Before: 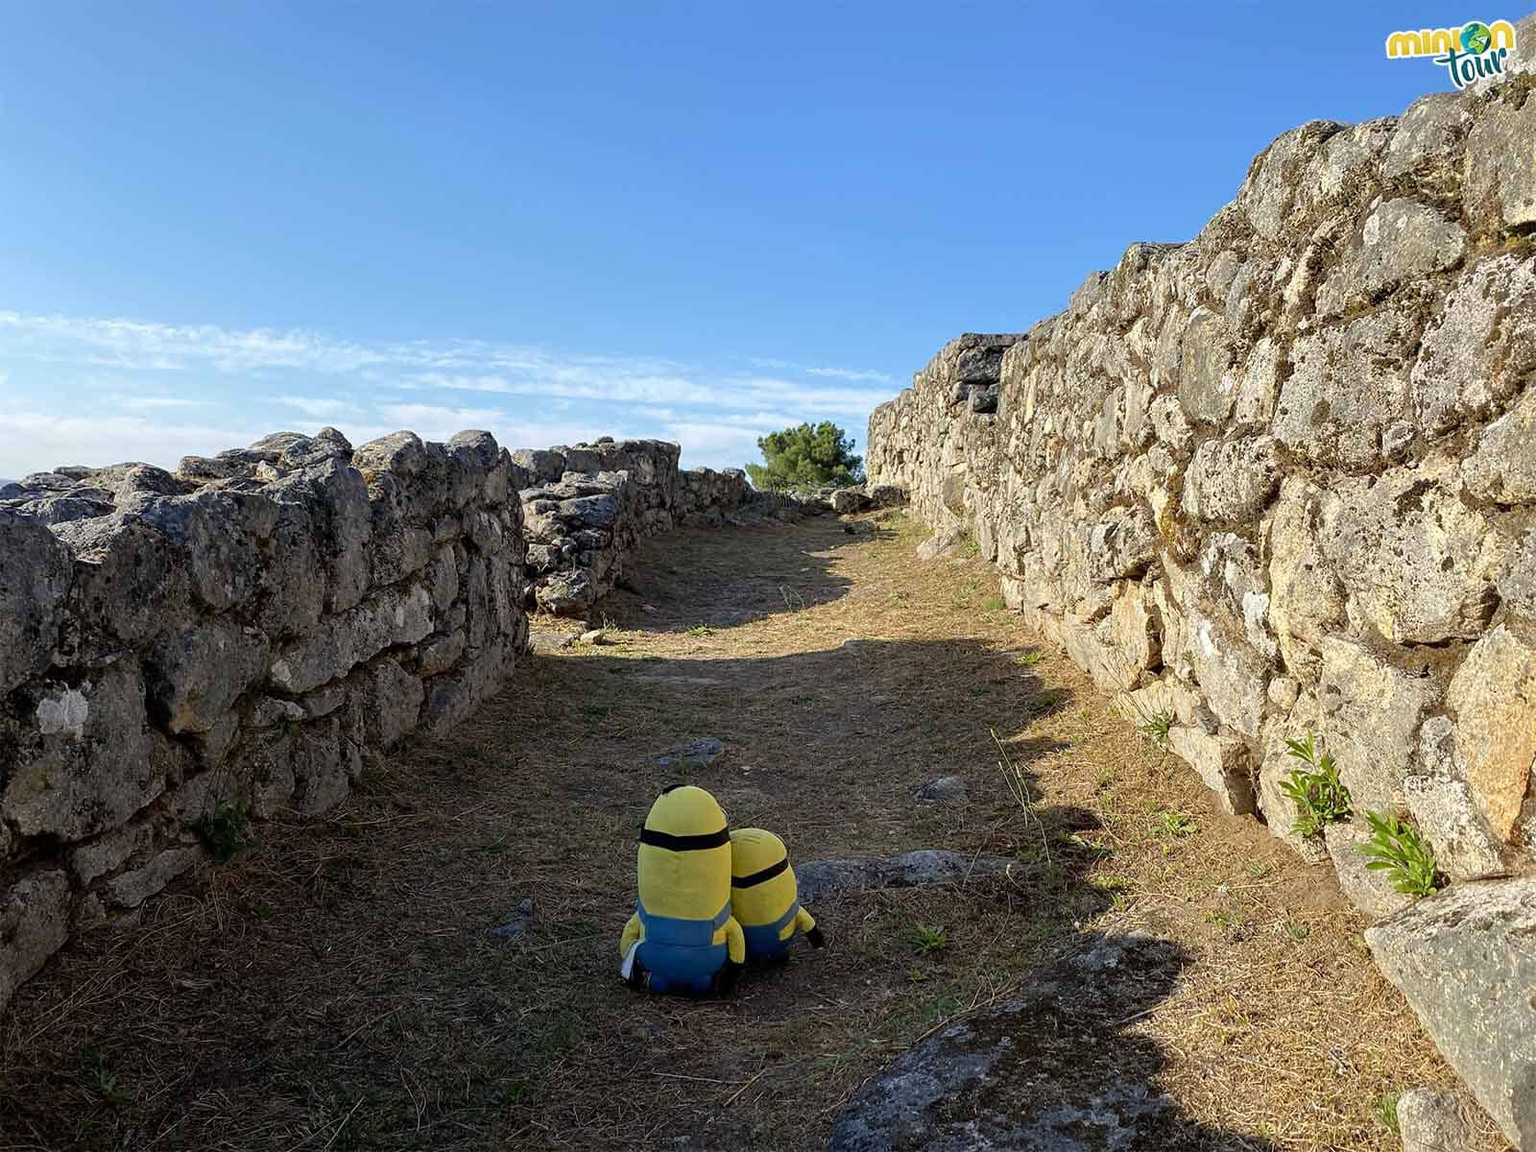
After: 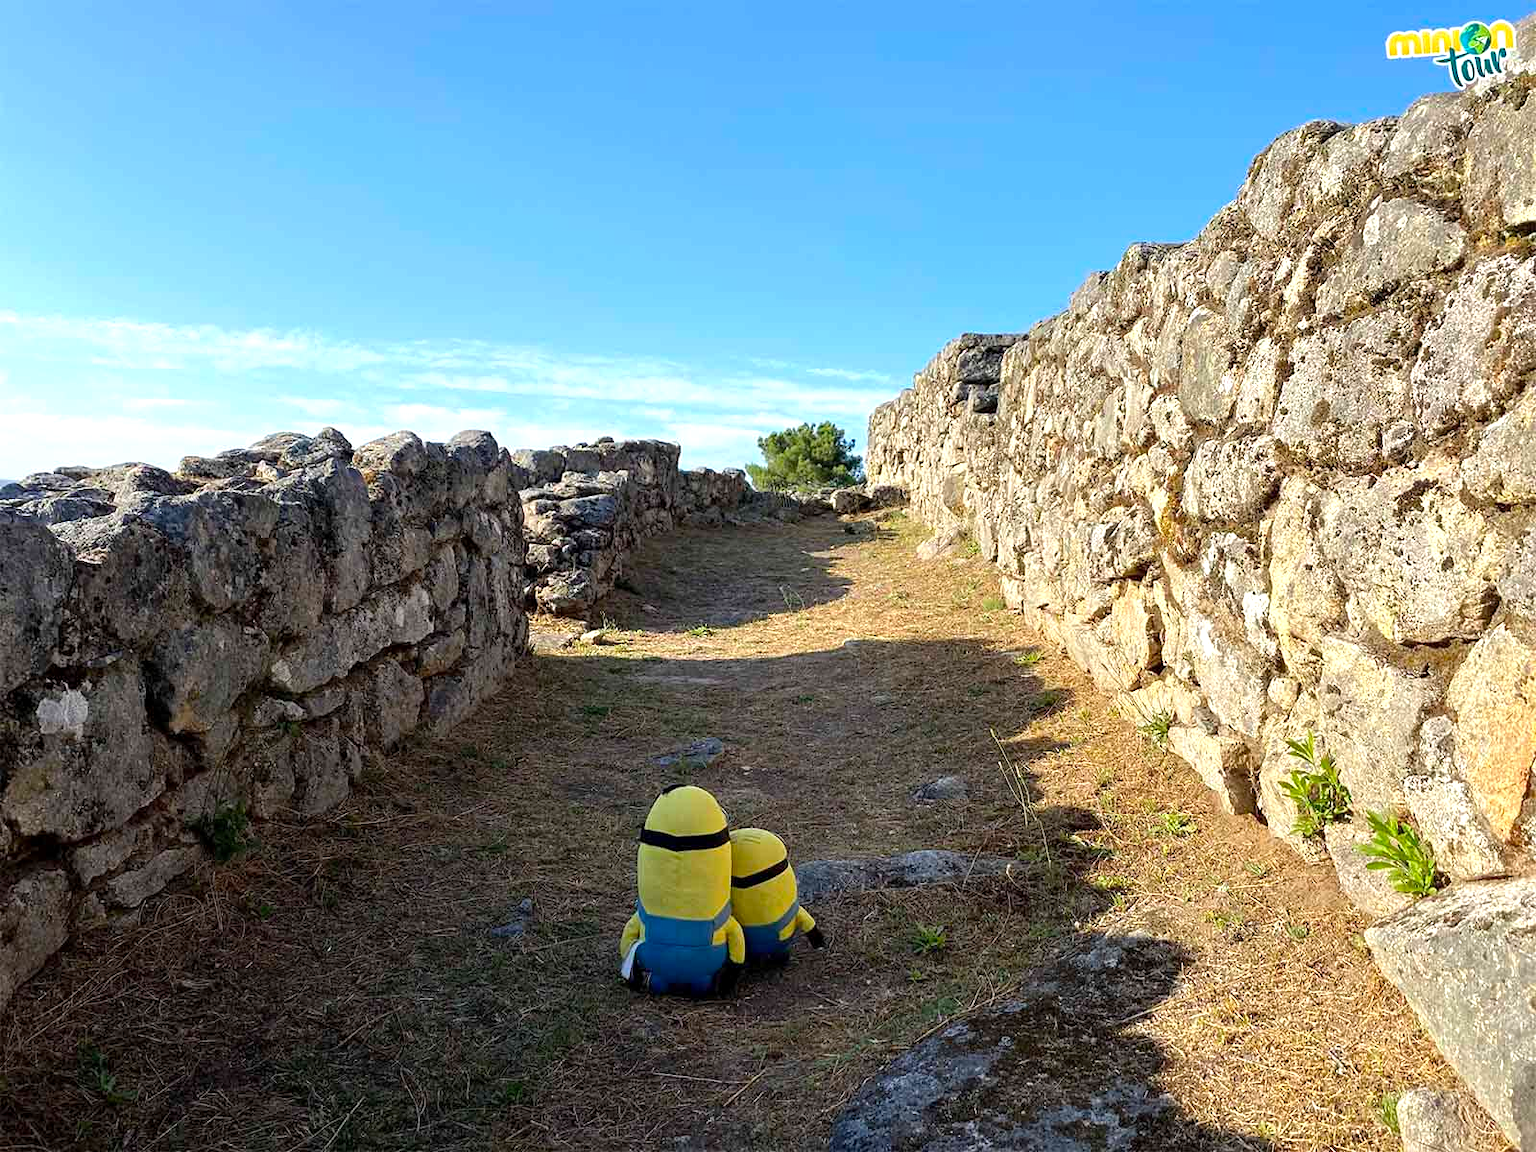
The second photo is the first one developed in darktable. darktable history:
exposure: black level correction 0.001, exposure 0.5 EV, compensate highlight preservation false
tone equalizer: on, module defaults
